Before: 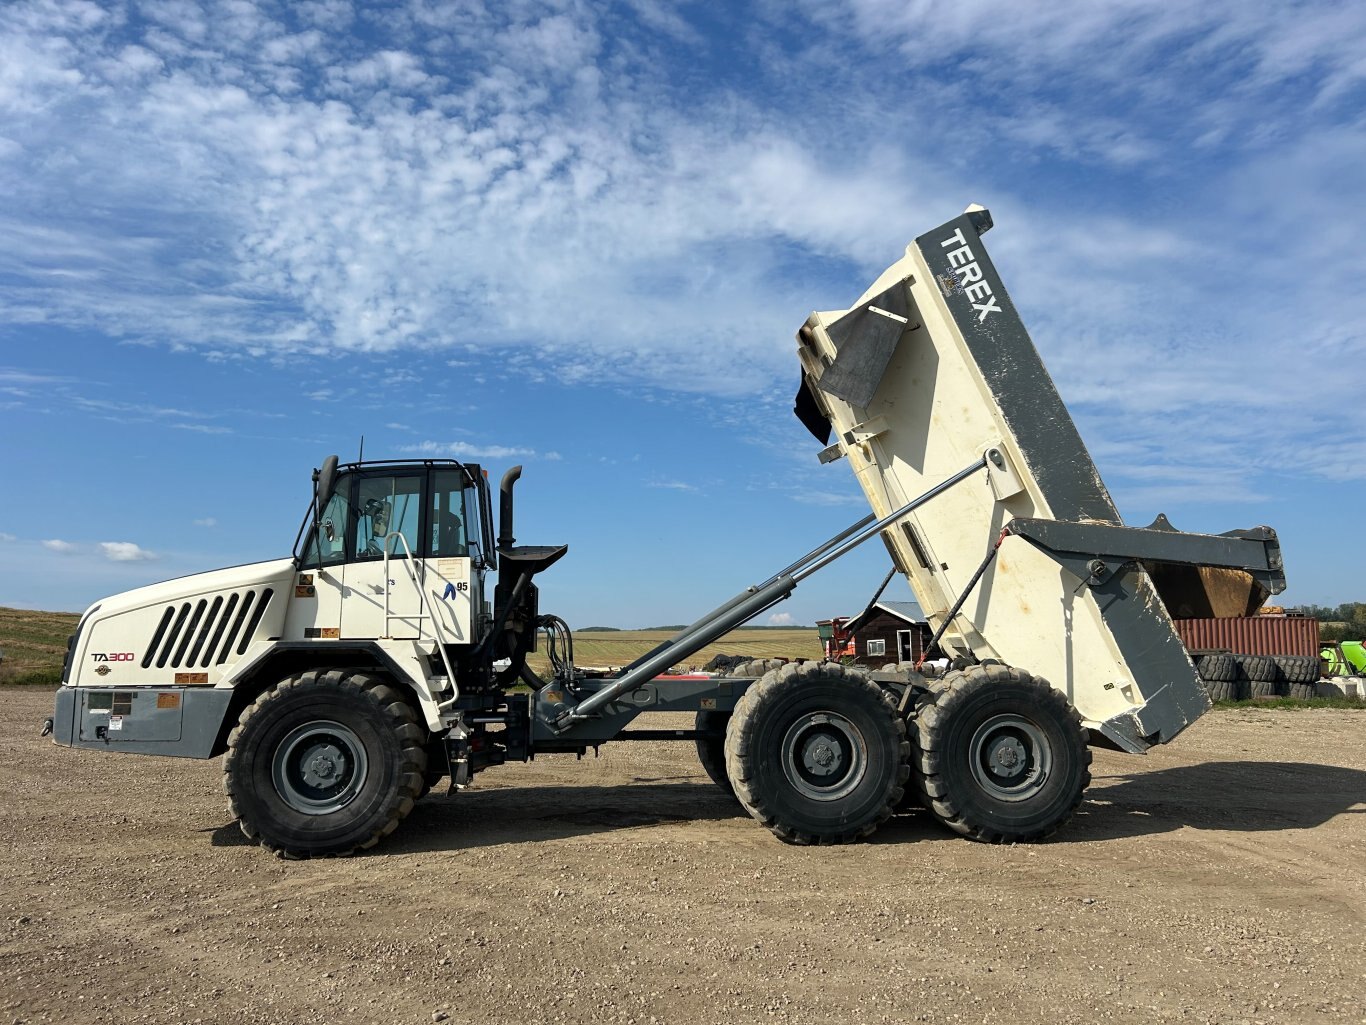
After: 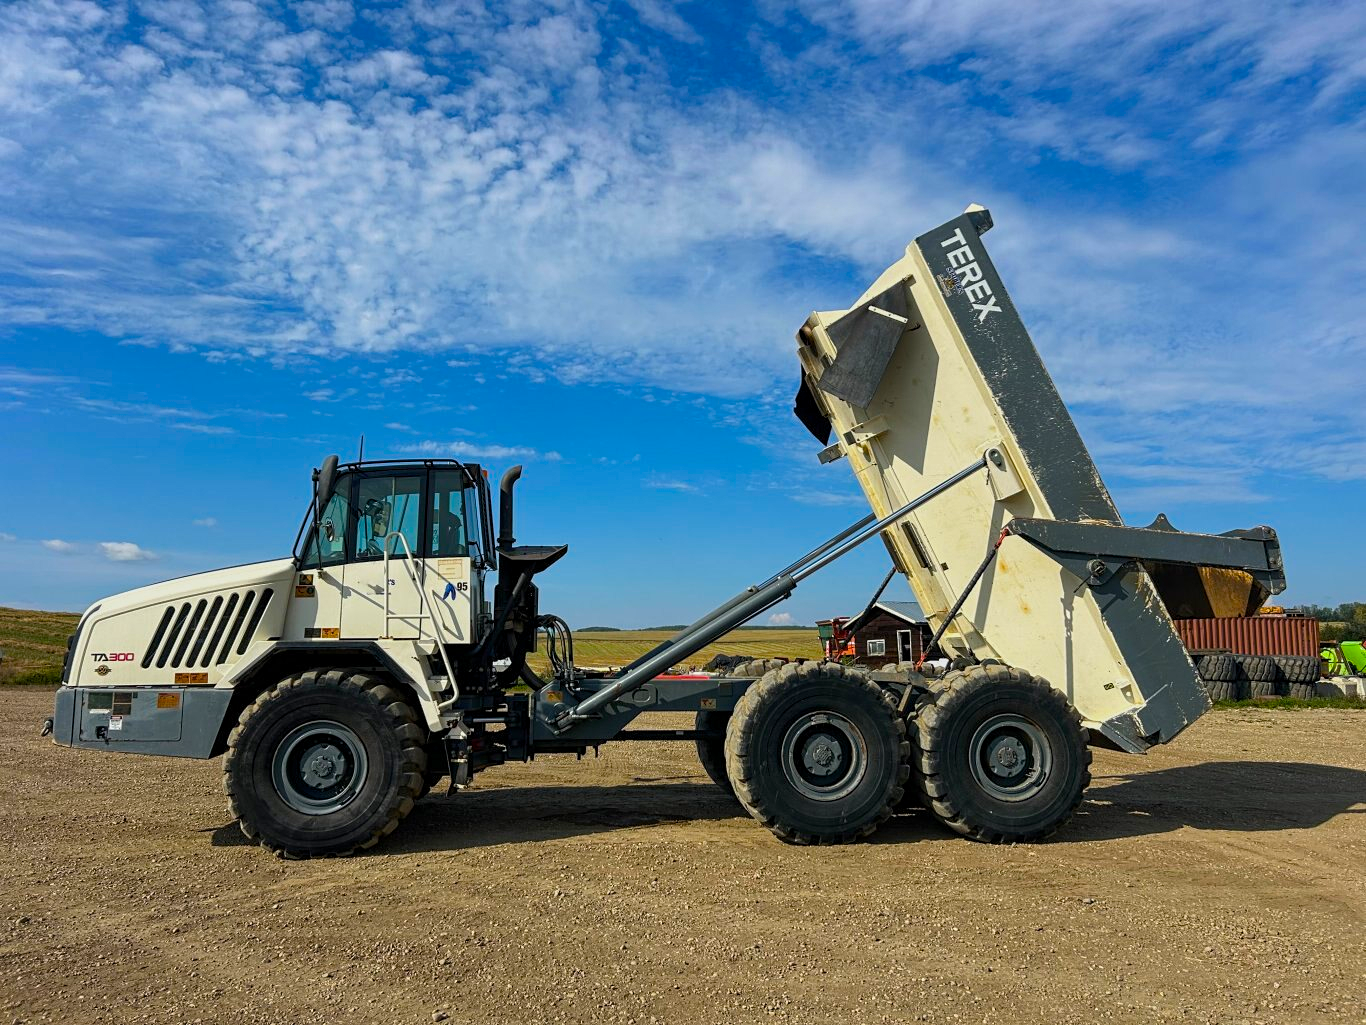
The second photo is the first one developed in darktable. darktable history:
contrast equalizer: y [[0.5, 0.5, 0.5, 0.512, 0.552, 0.62], [0.5 ×6], [0.5 ×4, 0.504, 0.553], [0 ×6], [0 ×6]]
shadows and highlights: radius 121.13, shadows 21.4, white point adjustment -9.72, highlights -14.39, soften with gaussian
color balance rgb: linear chroma grading › global chroma 15%, perceptual saturation grading › global saturation 30%
